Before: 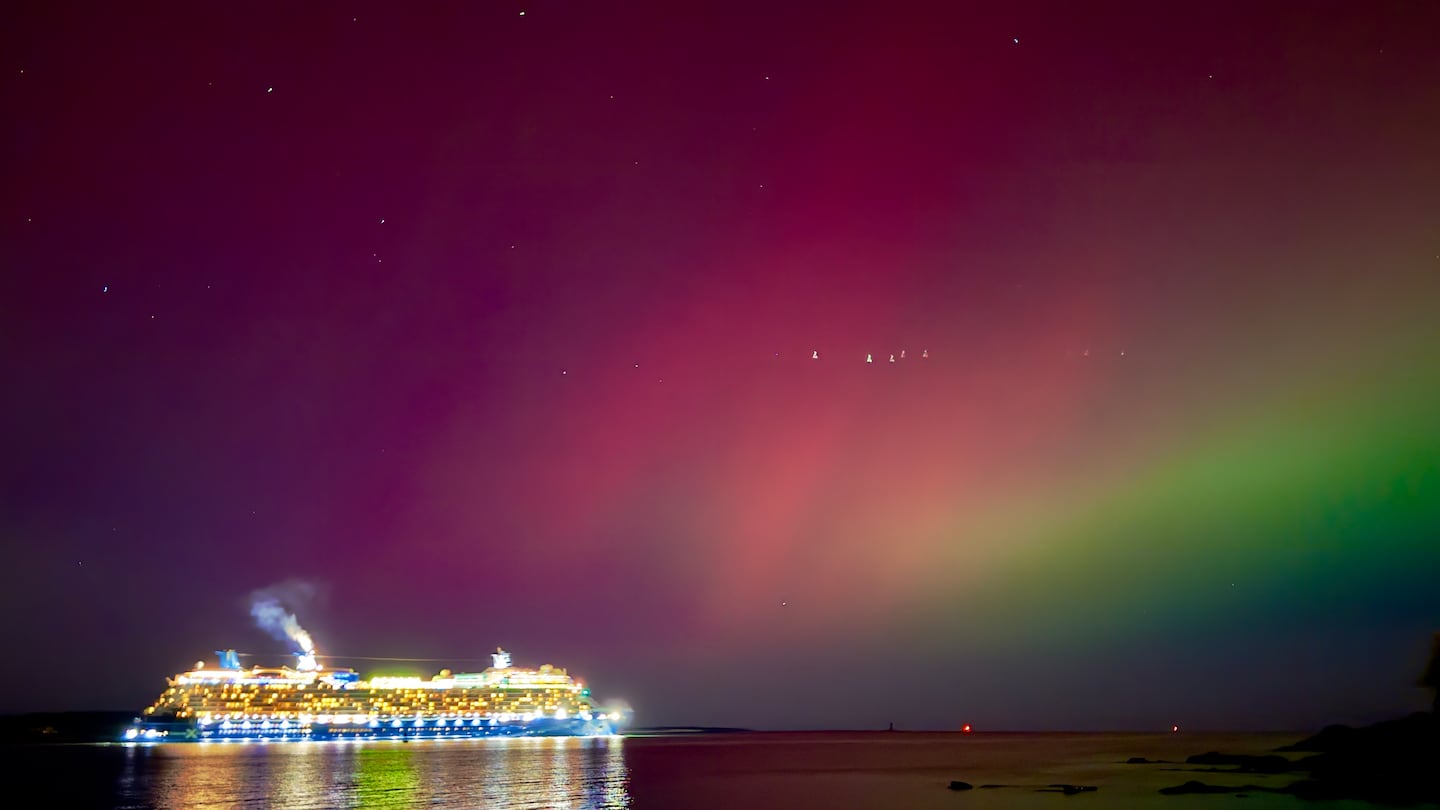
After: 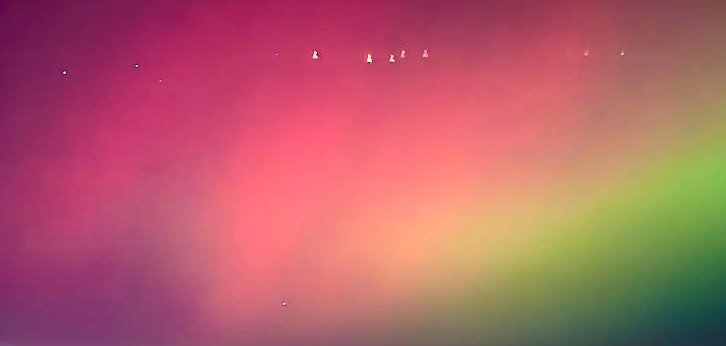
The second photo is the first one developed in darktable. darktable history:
exposure: exposure 0.297 EV, compensate highlight preservation false
tone curve: curves: ch0 [(0, 0.015) (0.037, 0.022) (0.131, 0.116) (0.316, 0.345) (0.49, 0.615) (0.677, 0.82) (0.813, 0.891) (1, 0.955)]; ch1 [(0, 0) (0.366, 0.367) (0.475, 0.462) (0.494, 0.496) (0.504, 0.497) (0.554, 0.571) (0.618, 0.668) (1, 1)]; ch2 [(0, 0) (0.333, 0.346) (0.375, 0.375) (0.435, 0.424) (0.476, 0.492) (0.502, 0.499) (0.525, 0.522) (0.558, 0.575) (0.614, 0.656) (1, 1)], color space Lab, linked channels, preserve colors none
velvia: on, module defaults
crop: left 34.756%, top 37.132%, right 14.78%, bottom 20.083%
